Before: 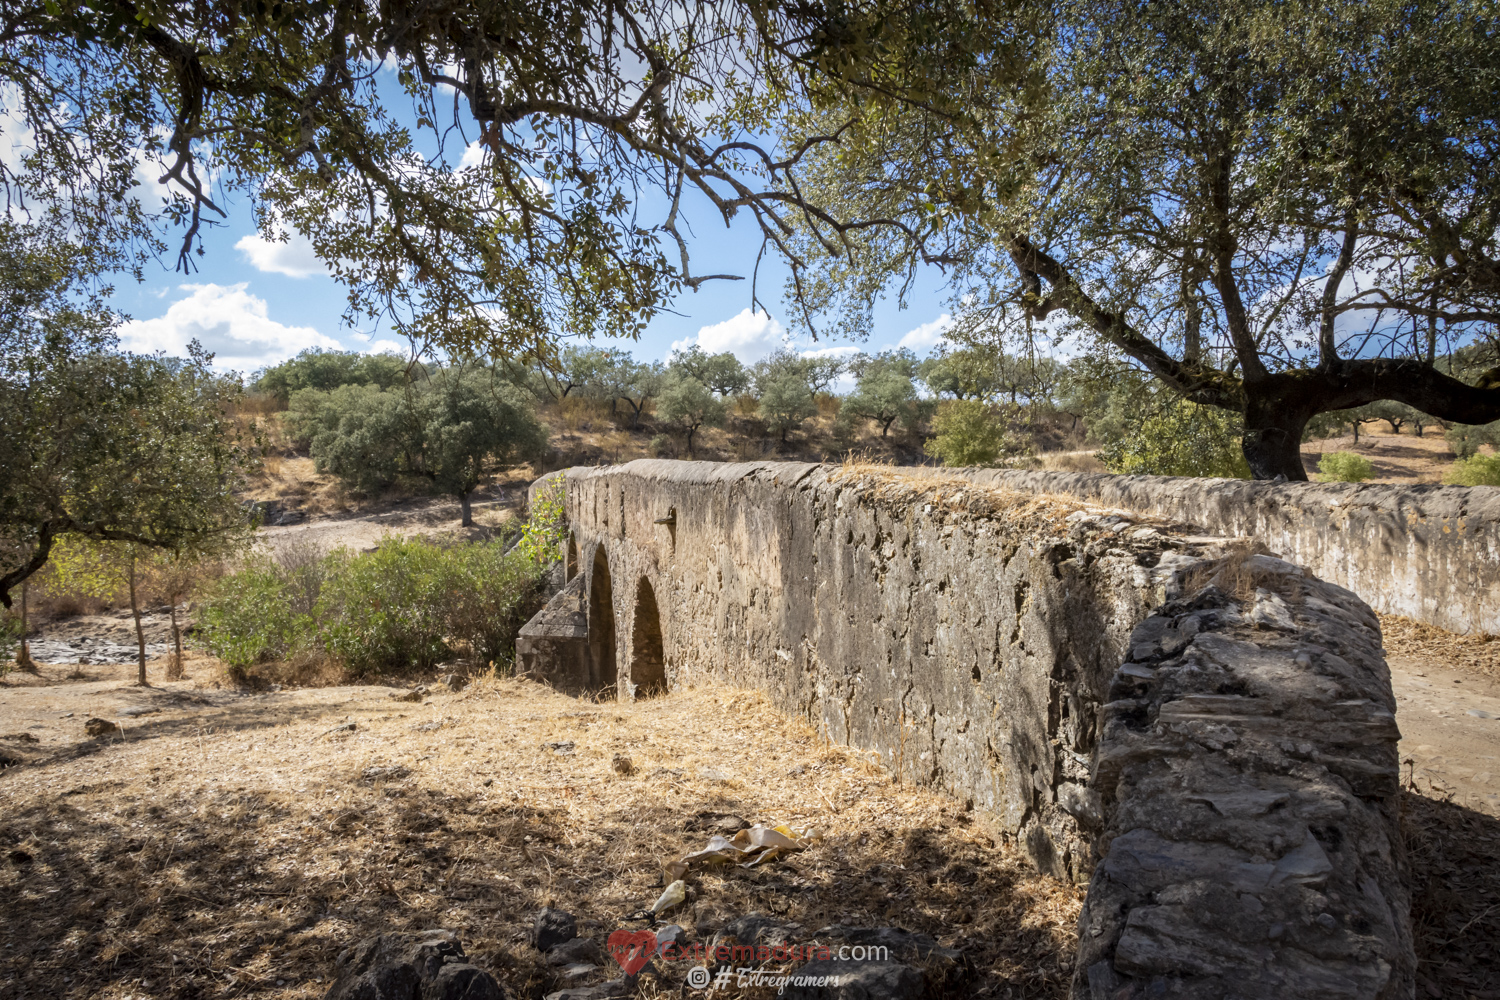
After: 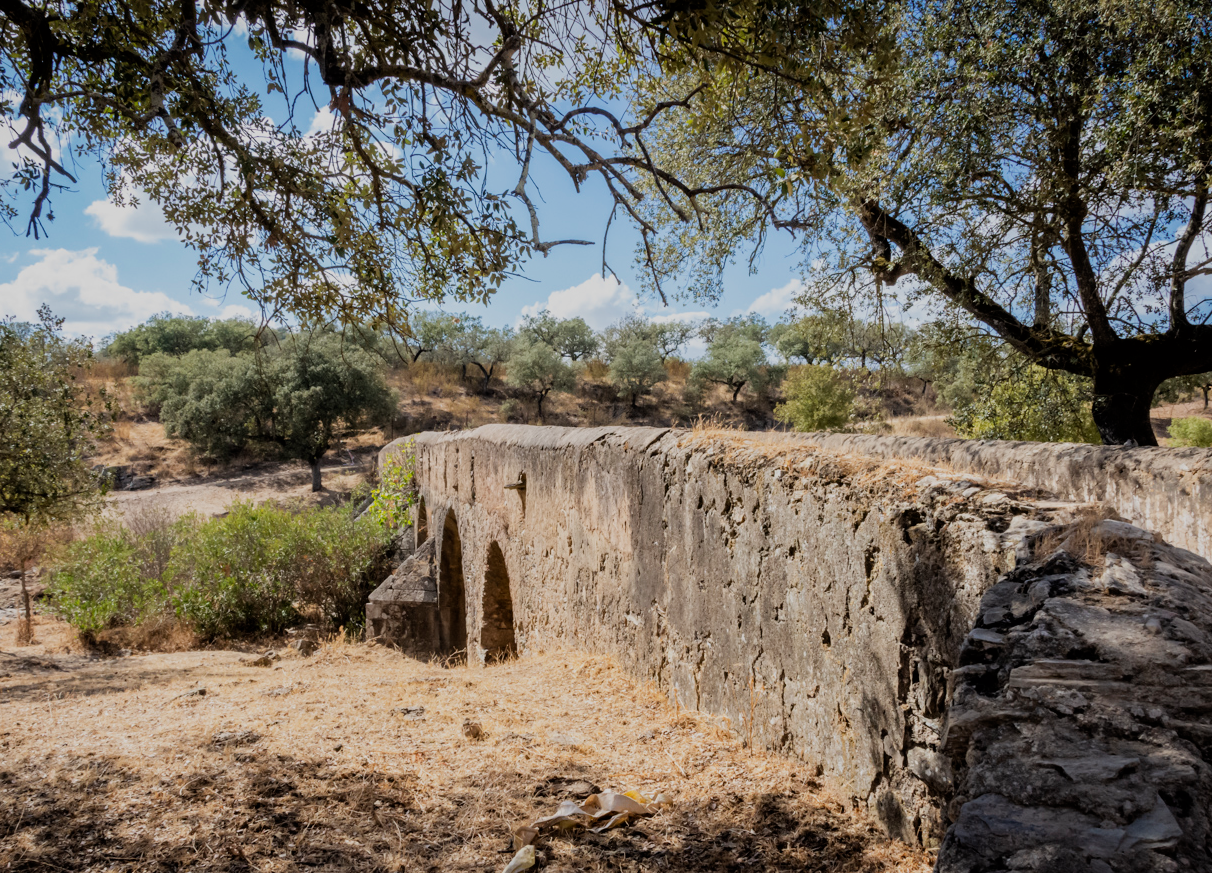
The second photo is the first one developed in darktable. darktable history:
filmic rgb: black relative exposure -7.65 EV, white relative exposure 4.56 EV, hardness 3.61
tone equalizer: on, module defaults
crop: left 10.014%, top 3.517%, right 9.167%, bottom 9.167%
